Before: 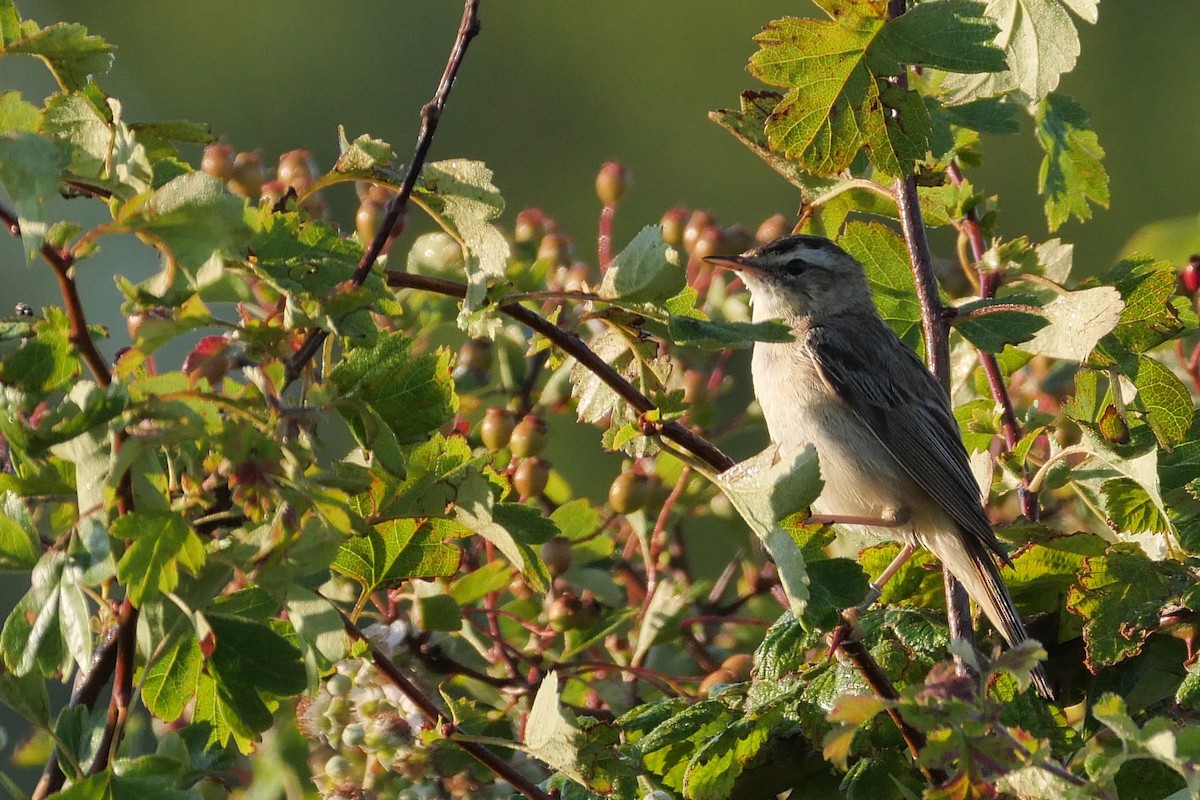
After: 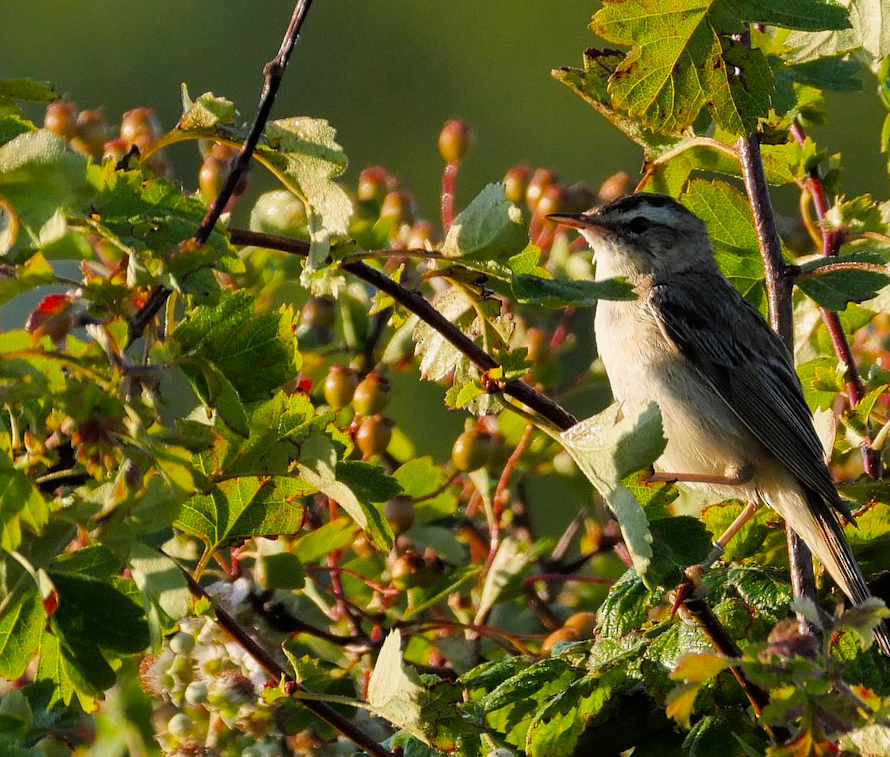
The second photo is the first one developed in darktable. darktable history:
filmic rgb: black relative exposure -12 EV, white relative exposure 2.8 EV, threshold 3 EV, target black luminance 0%, hardness 8.06, latitude 70.41%, contrast 1.14, highlights saturation mix 10%, shadows ↔ highlights balance -0.388%, color science v4 (2020), iterations of high-quality reconstruction 10, contrast in shadows soft, contrast in highlights soft, enable highlight reconstruction true
crop and rotate: left 13.15%, top 5.251%, right 12.609%
